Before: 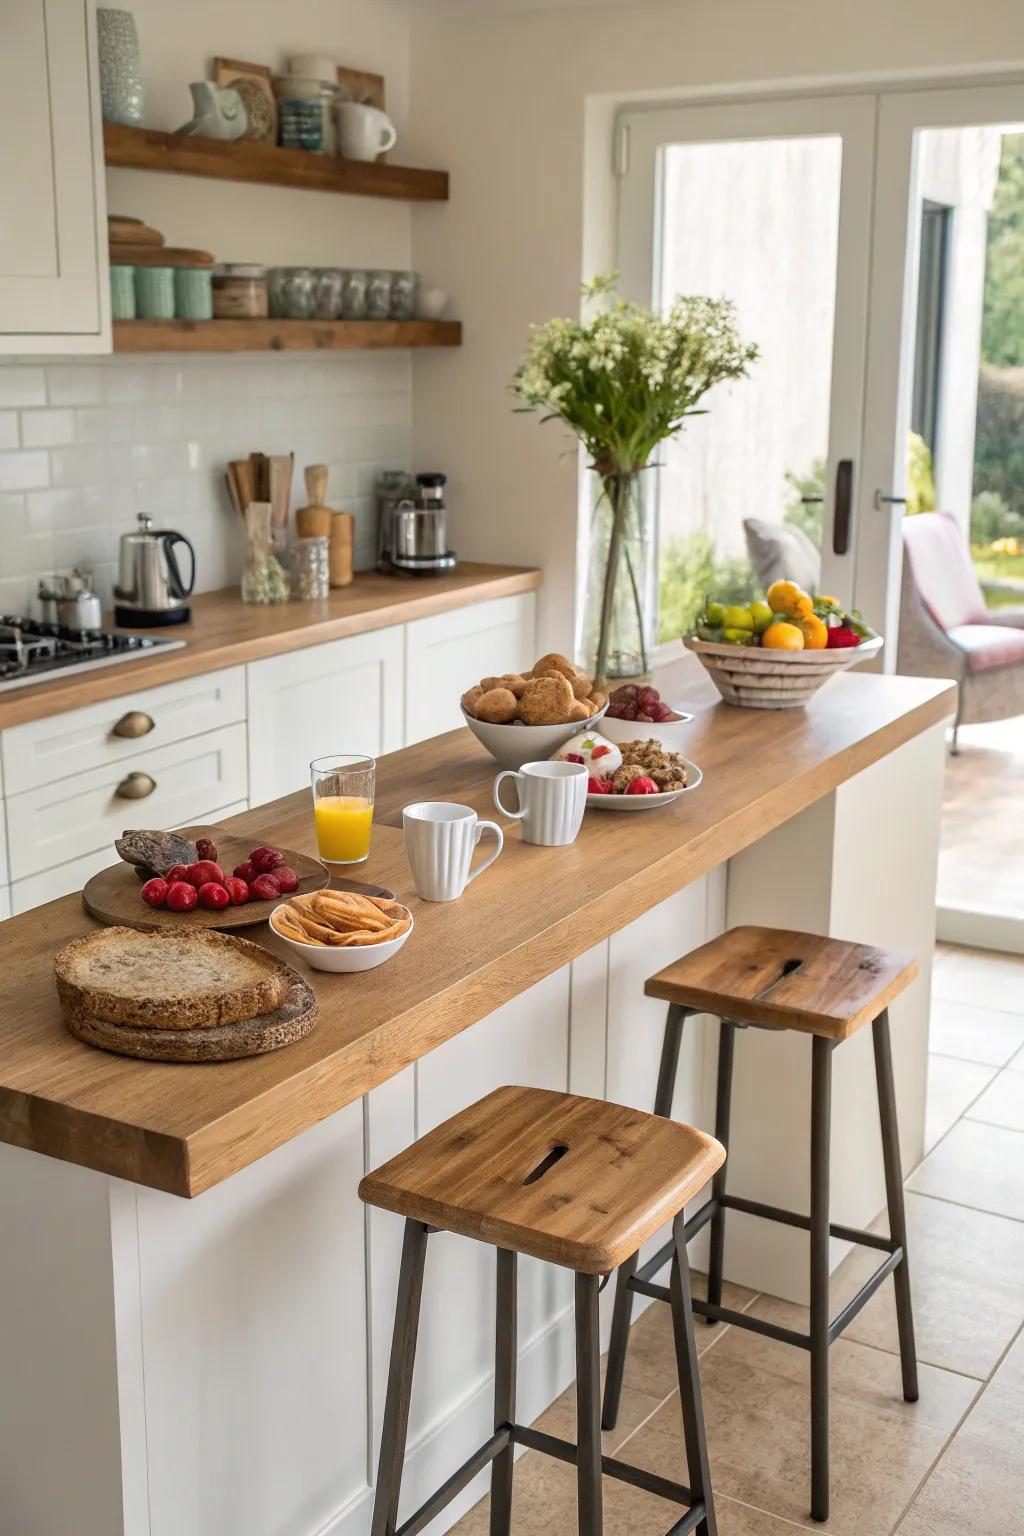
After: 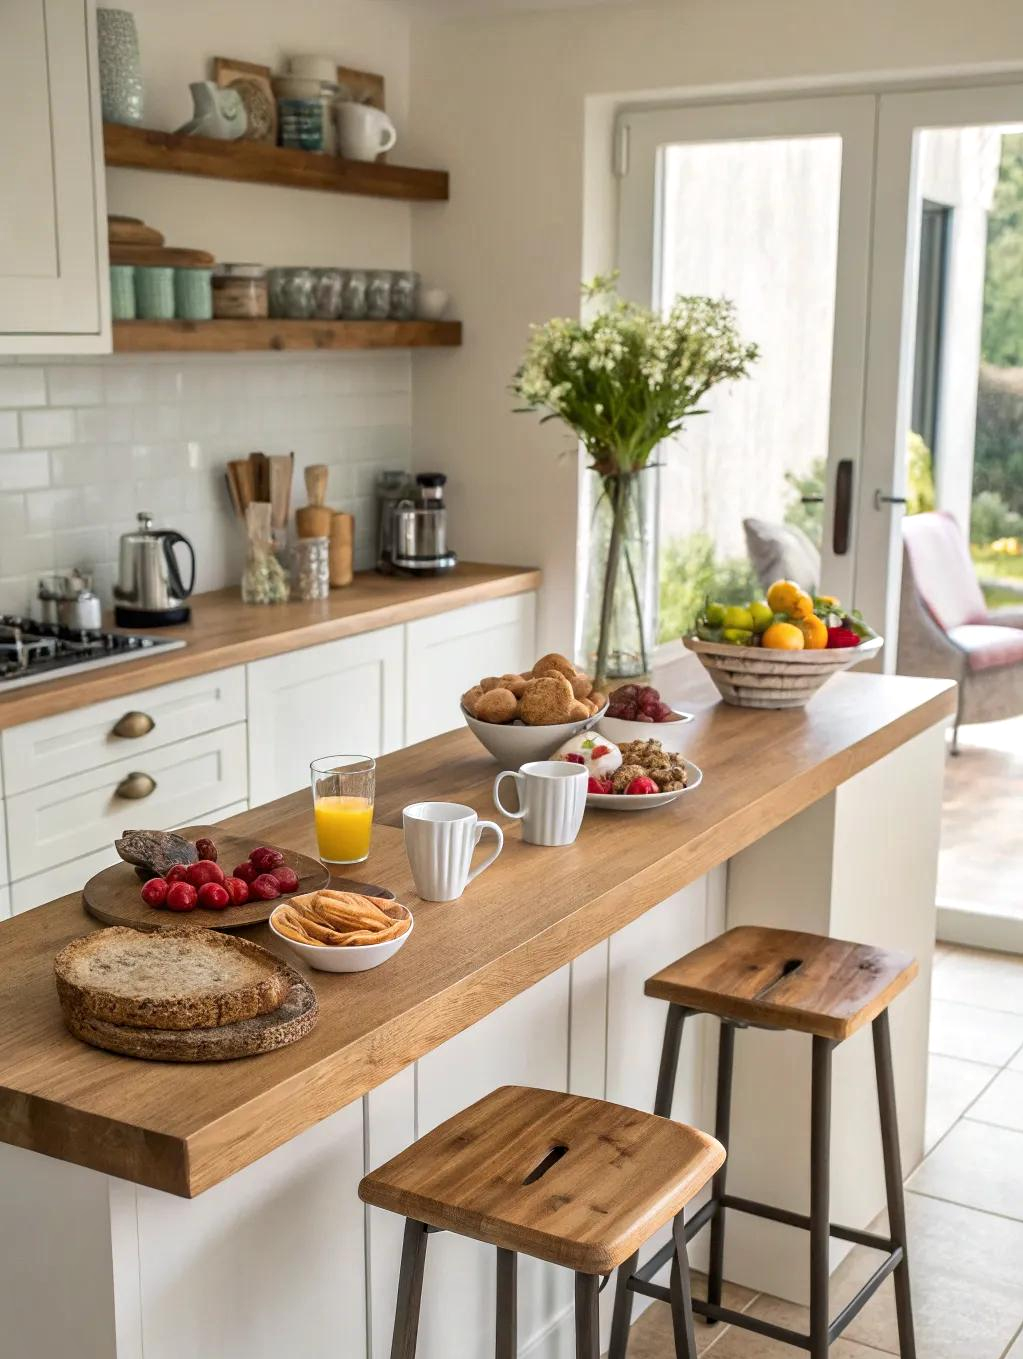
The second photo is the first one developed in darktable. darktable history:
crop and rotate: top 0%, bottom 11.49%
local contrast: mode bilateral grid, contrast 20, coarseness 50, detail 120%, midtone range 0.2
